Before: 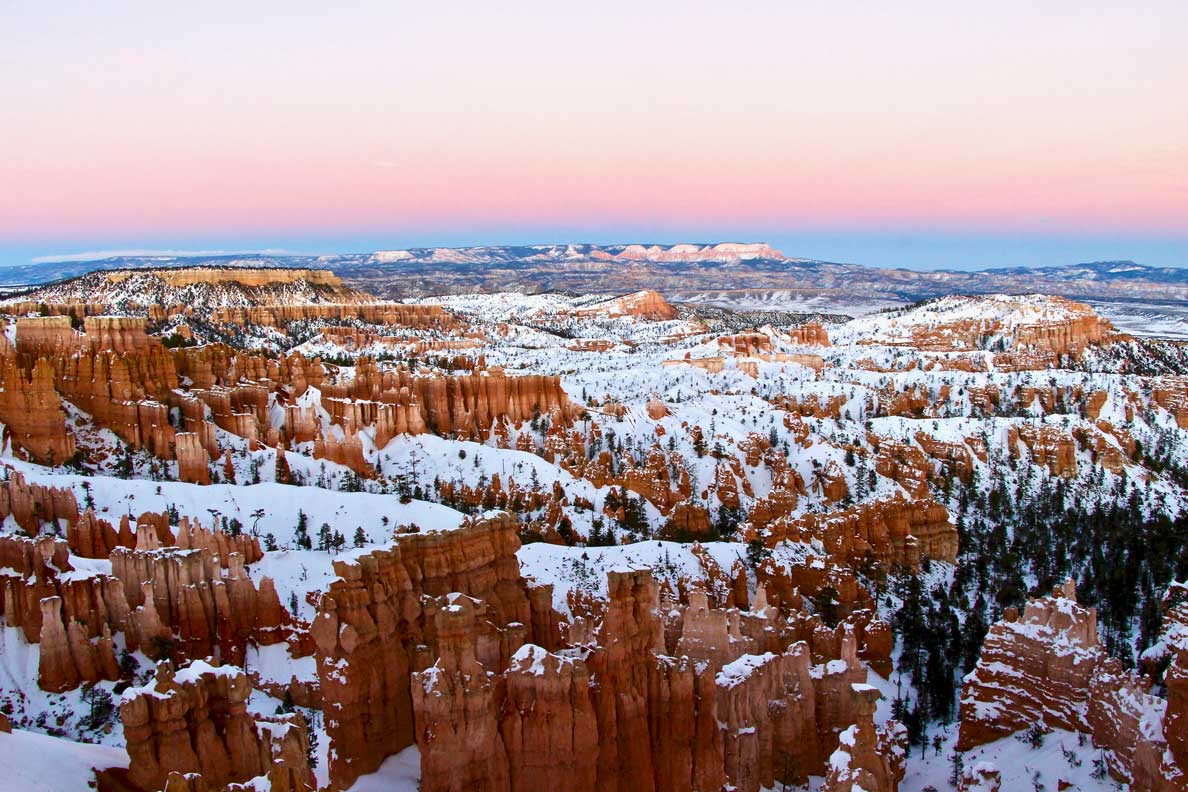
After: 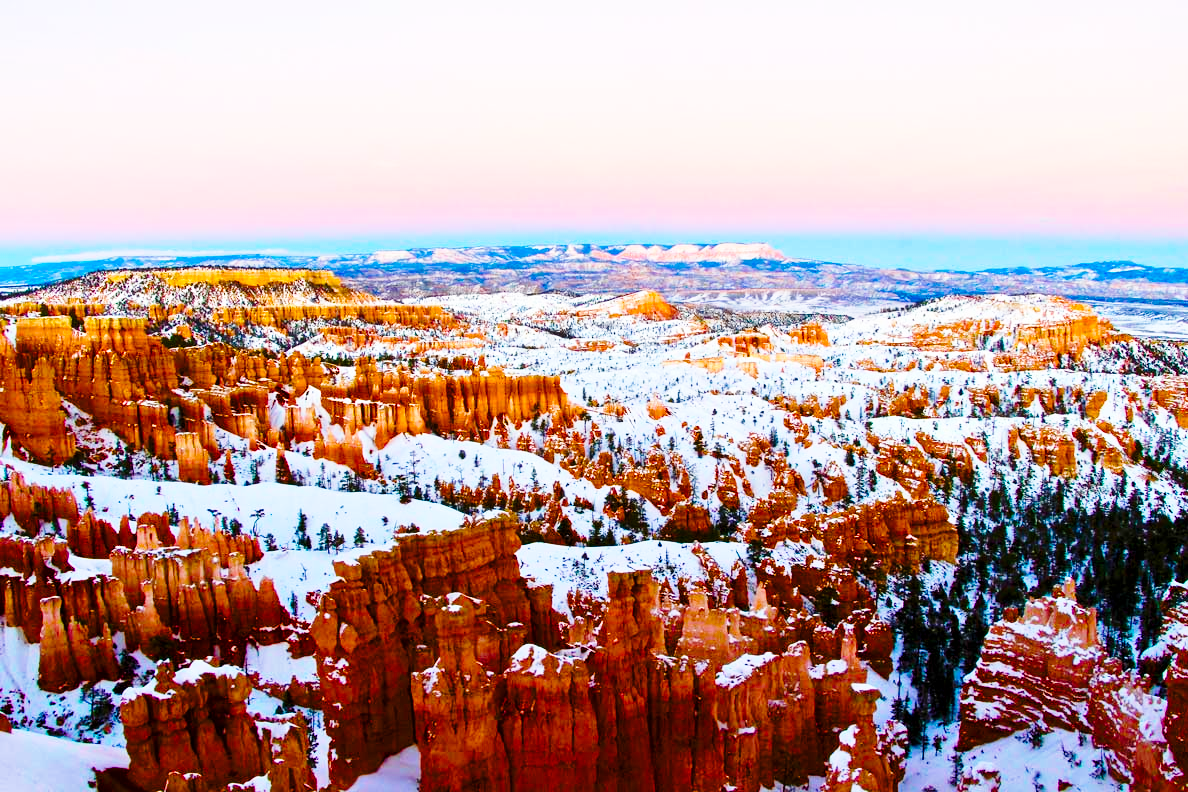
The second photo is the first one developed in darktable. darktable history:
base curve: curves: ch0 [(0, 0) (0.028, 0.03) (0.121, 0.232) (0.46, 0.748) (0.859, 0.968) (1, 1)], exposure shift 0.01, preserve colors none
color balance rgb: linear chroma grading › global chroma 14.827%, perceptual saturation grading › global saturation 36.444%, perceptual saturation grading › shadows 36.085%, global vibrance 25.338%
